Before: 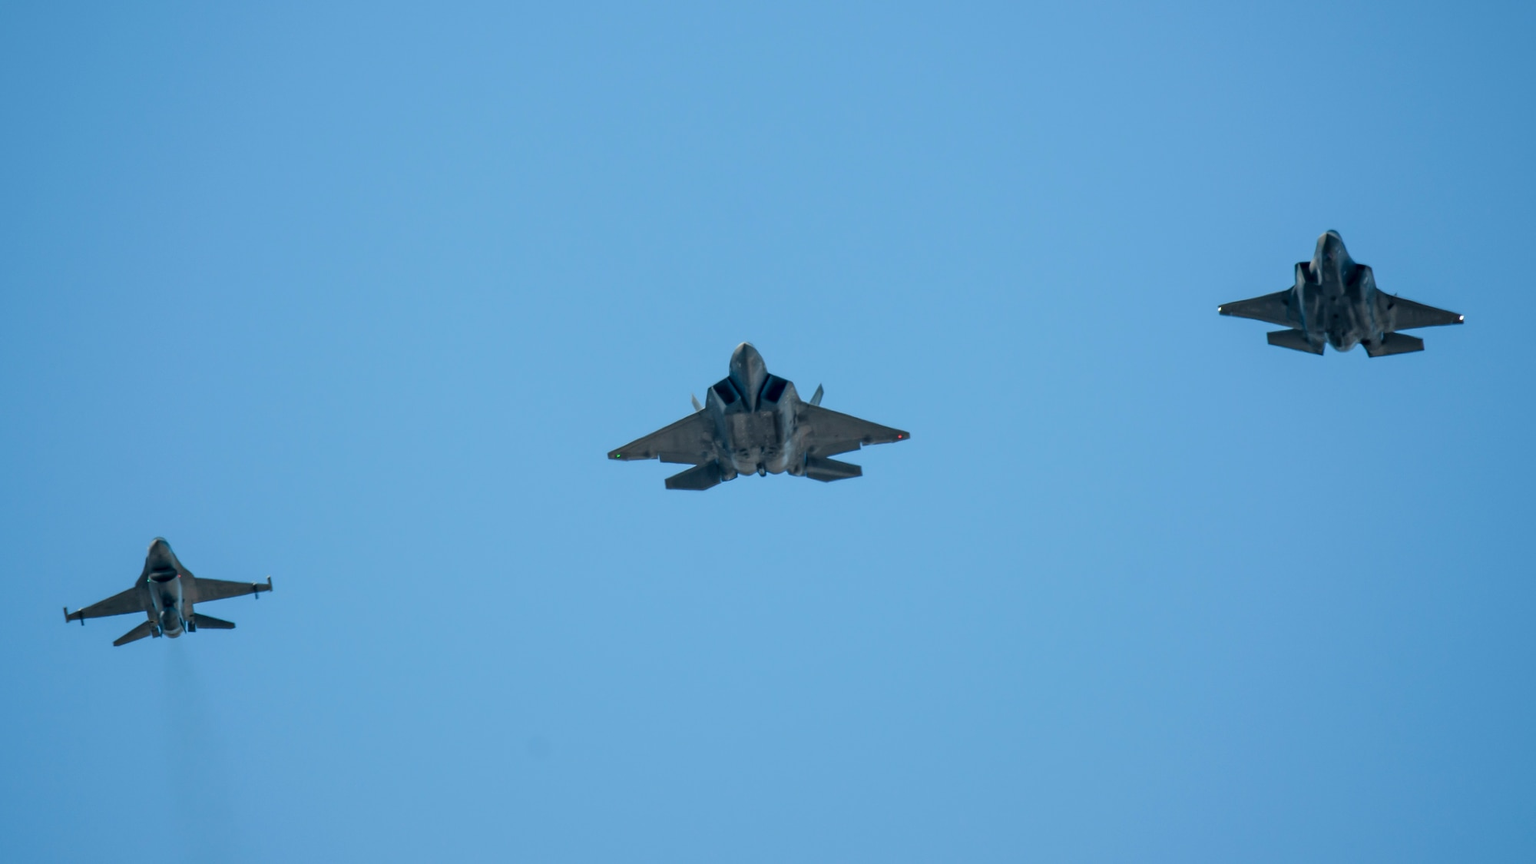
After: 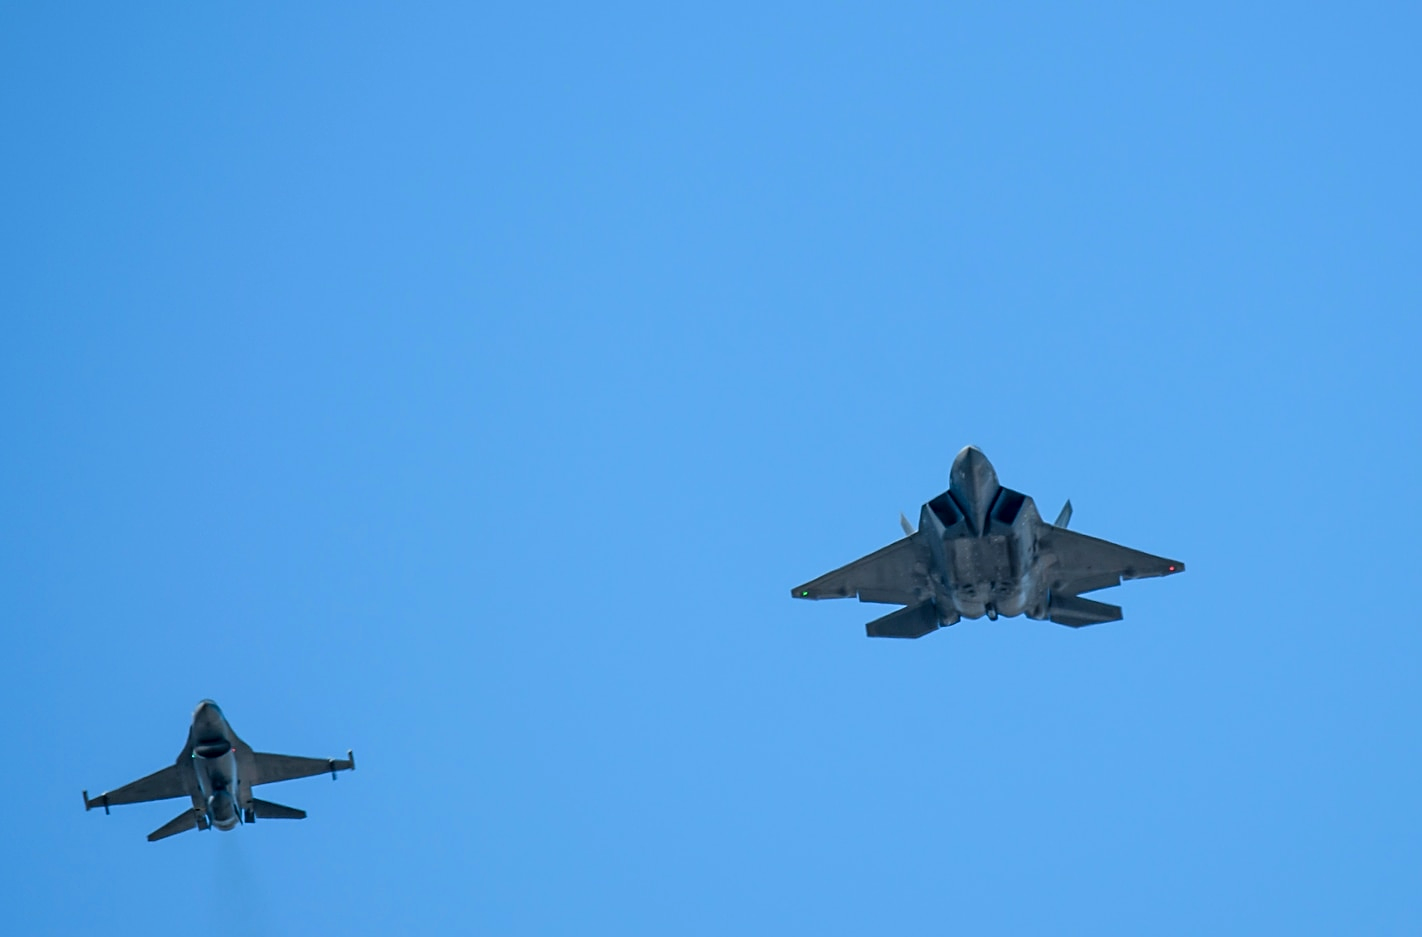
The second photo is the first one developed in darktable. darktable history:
sharpen: radius 1.967
vibrance: on, module defaults
white balance: red 0.924, blue 1.095
crop: right 28.885%, bottom 16.626%
